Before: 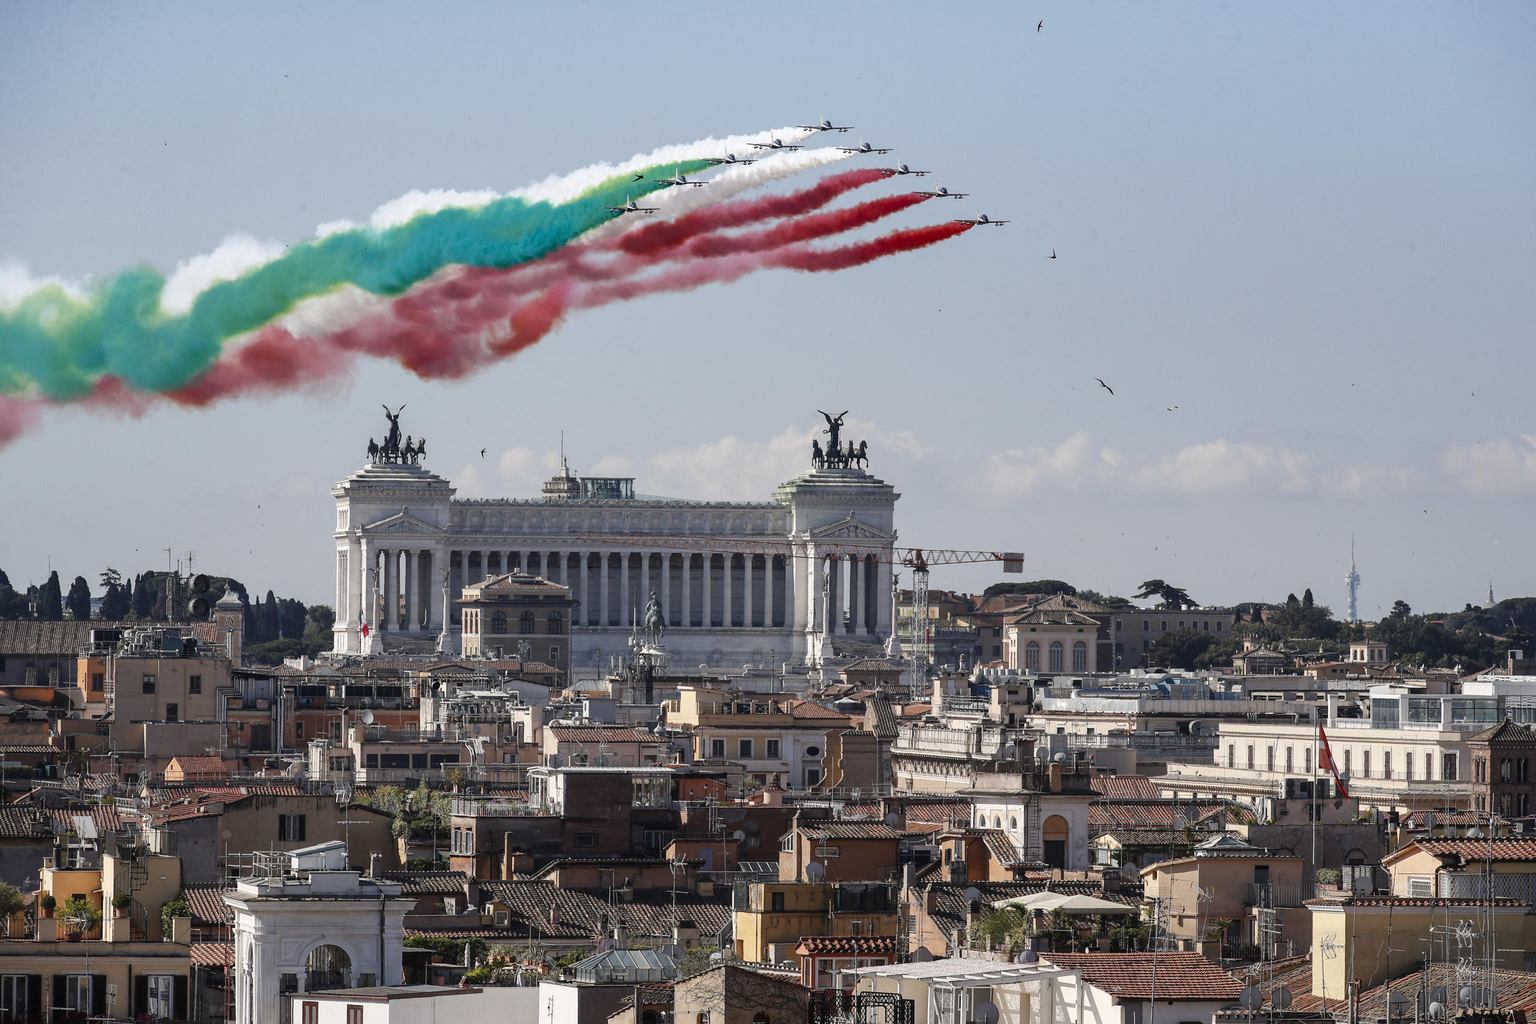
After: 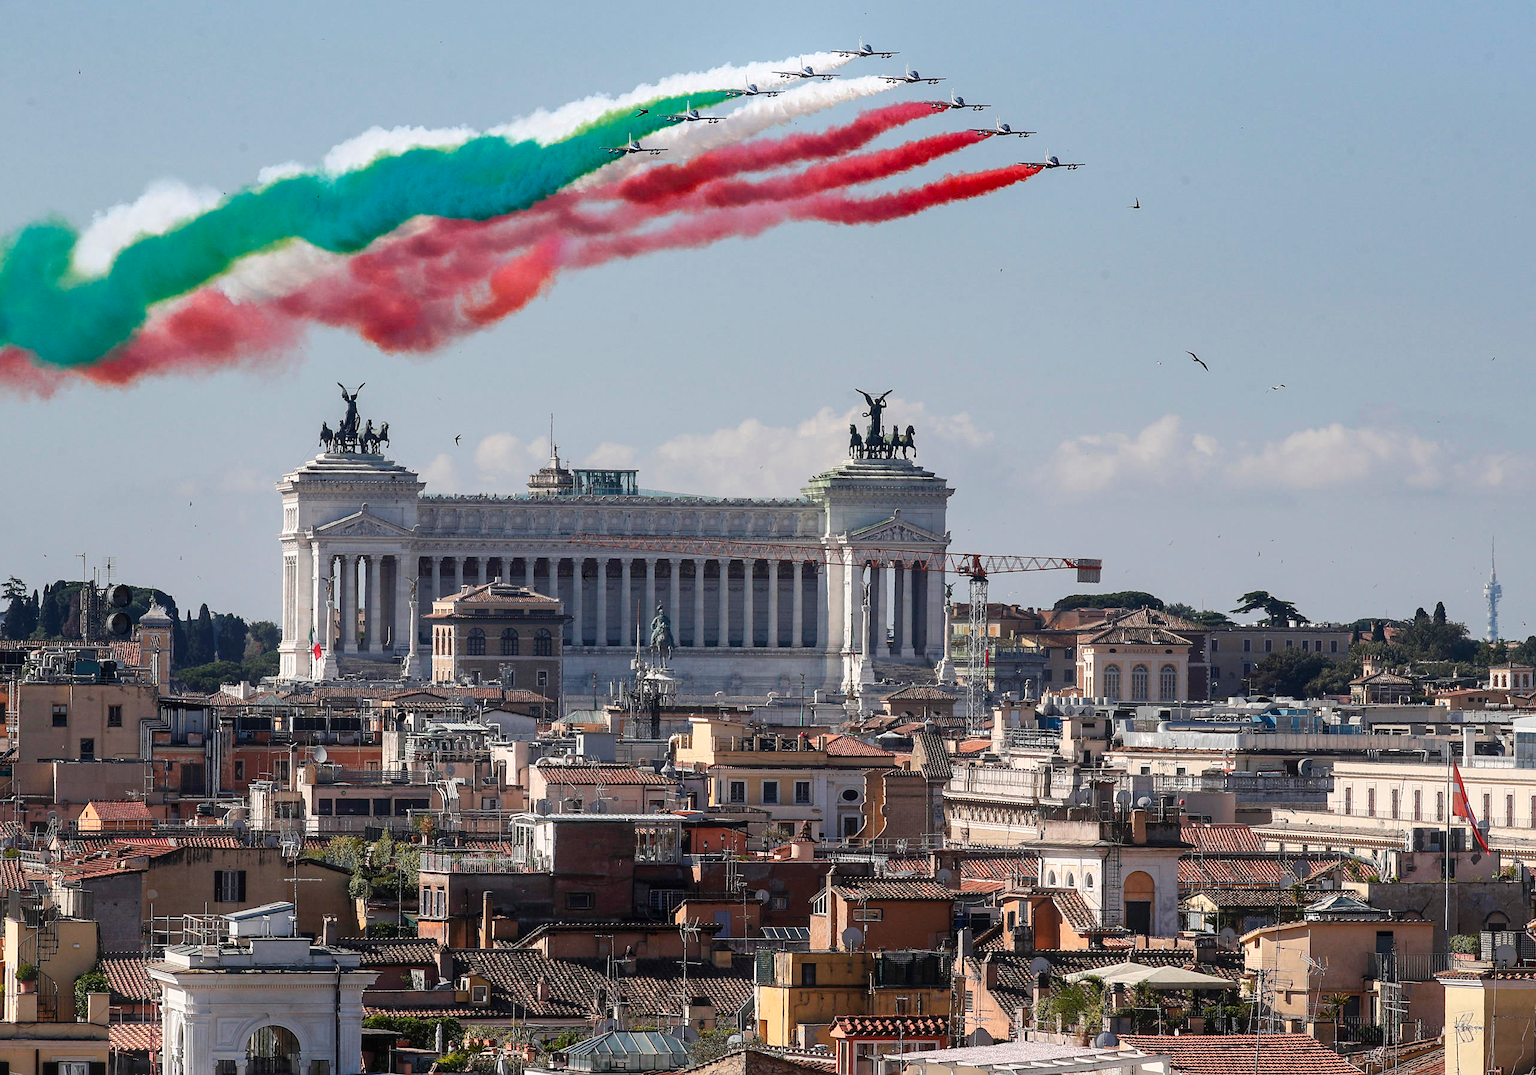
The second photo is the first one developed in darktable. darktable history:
crop: left 6.446%, top 8.188%, right 9.538%, bottom 3.548%
sharpen: radius 1.272, amount 0.305, threshold 0
contrast brightness saturation: saturation 0.18
color zones: curves: ch0 [(0, 0.465) (0.092, 0.596) (0.289, 0.464) (0.429, 0.453) (0.571, 0.464) (0.714, 0.455) (0.857, 0.462) (1, 0.465)]
bloom: size 13.65%, threshold 98.39%, strength 4.82%
